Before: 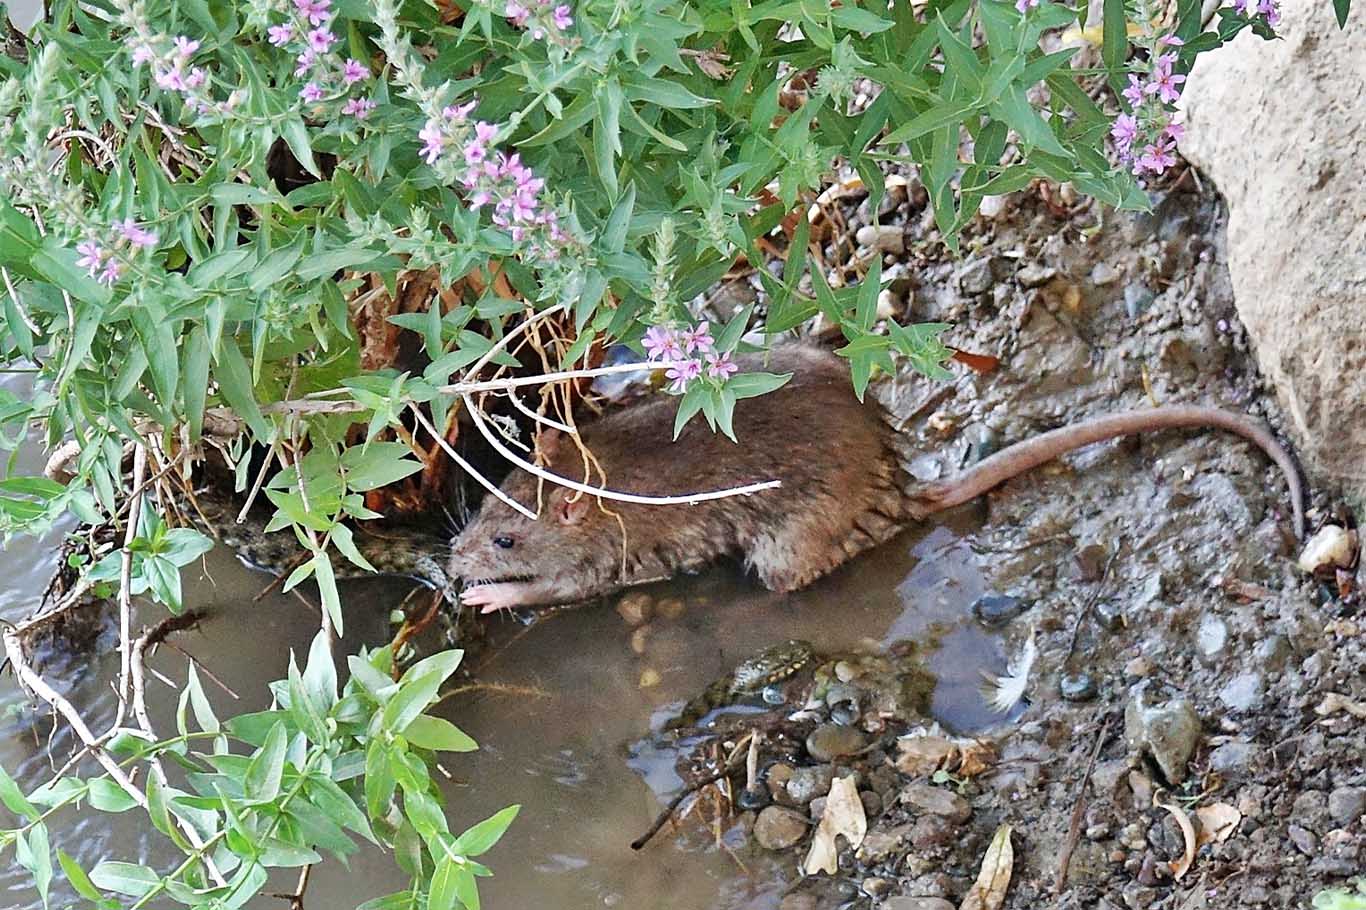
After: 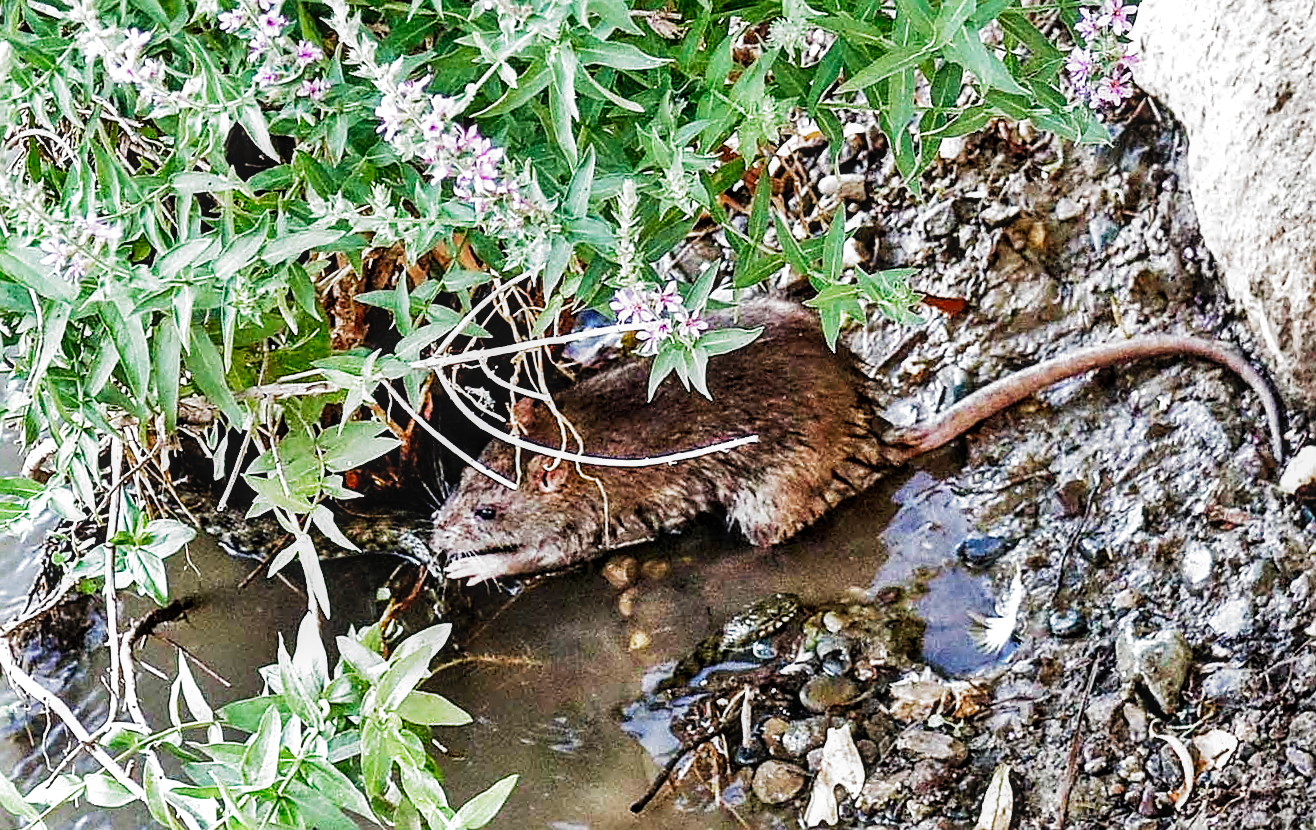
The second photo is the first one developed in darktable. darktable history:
rotate and perspective: rotation -3.52°, crop left 0.036, crop right 0.964, crop top 0.081, crop bottom 0.919
tone equalizer: -8 EV -0.417 EV, -7 EV -0.389 EV, -6 EV -0.333 EV, -5 EV -0.222 EV, -3 EV 0.222 EV, -2 EV 0.333 EV, -1 EV 0.389 EV, +0 EV 0.417 EV, edges refinement/feathering 500, mask exposure compensation -1.57 EV, preserve details no
sharpen: on, module defaults
velvia: strength 17%
filmic rgb: black relative exposure -6.43 EV, white relative exposure 2.43 EV, threshold 3 EV, hardness 5.27, latitude 0.1%, contrast 1.425, highlights saturation mix 2%, preserve chrominance no, color science v5 (2021), contrast in shadows safe, contrast in highlights safe, enable highlight reconstruction true
local contrast: on, module defaults
white balance: emerald 1
